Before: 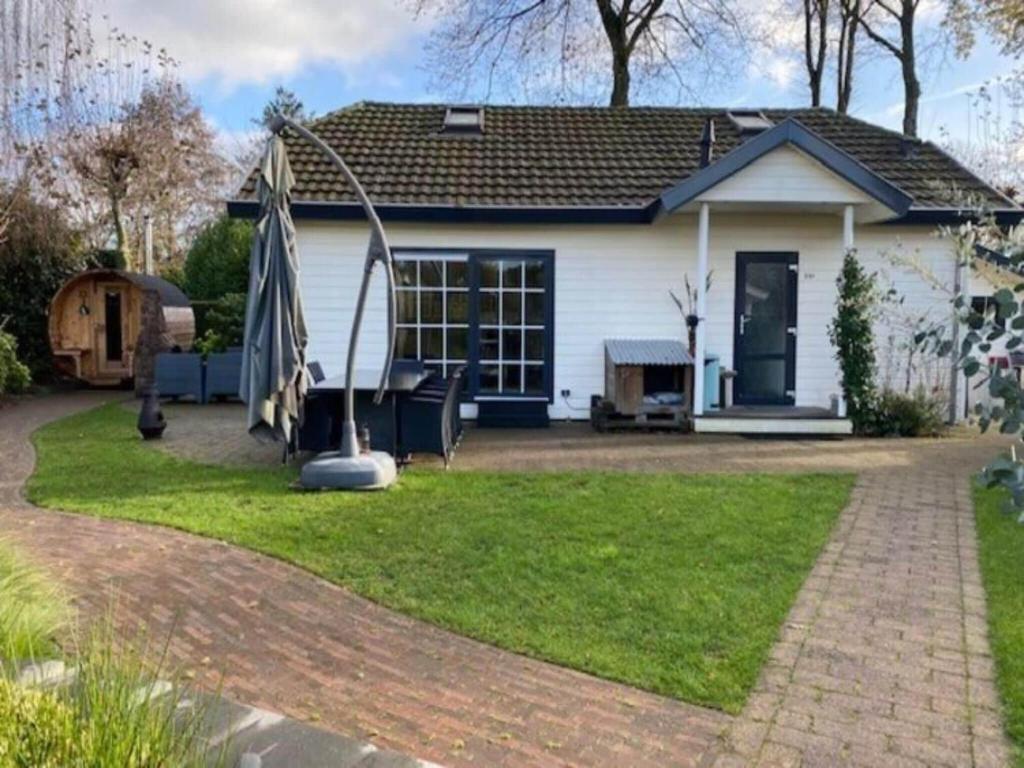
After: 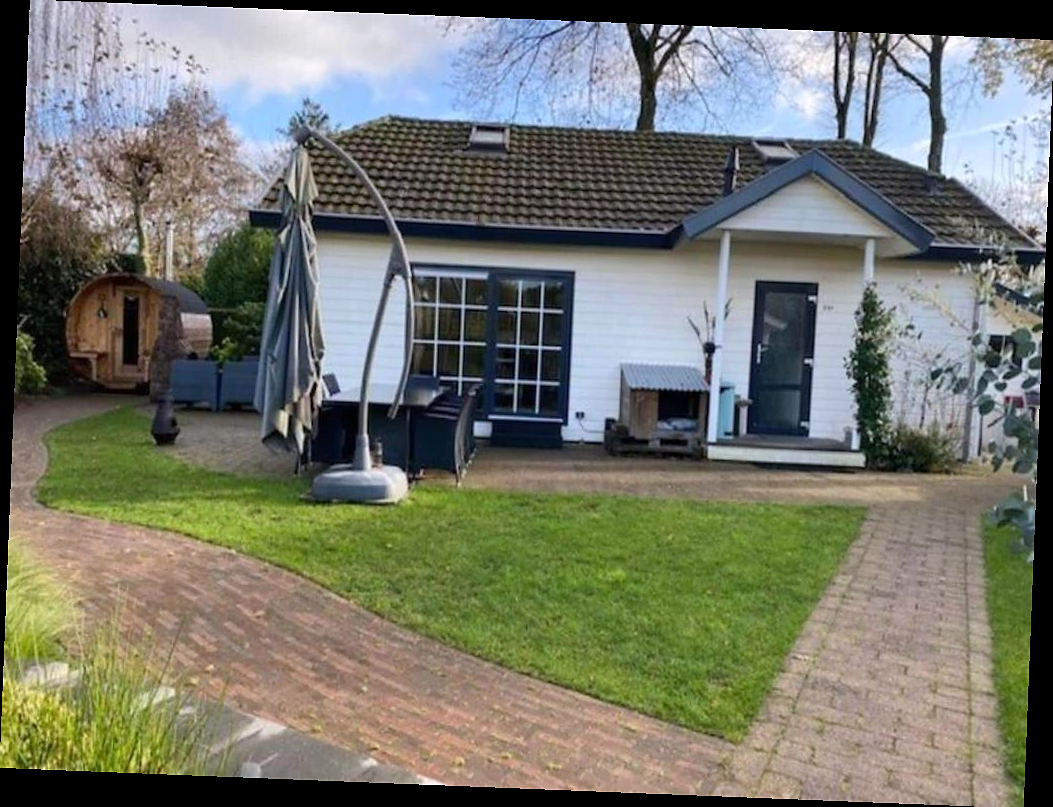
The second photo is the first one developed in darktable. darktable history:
sharpen: radius 0.969, amount 0.604
rotate and perspective: rotation 2.27°, automatic cropping off
white balance: red 1.004, blue 1.024
